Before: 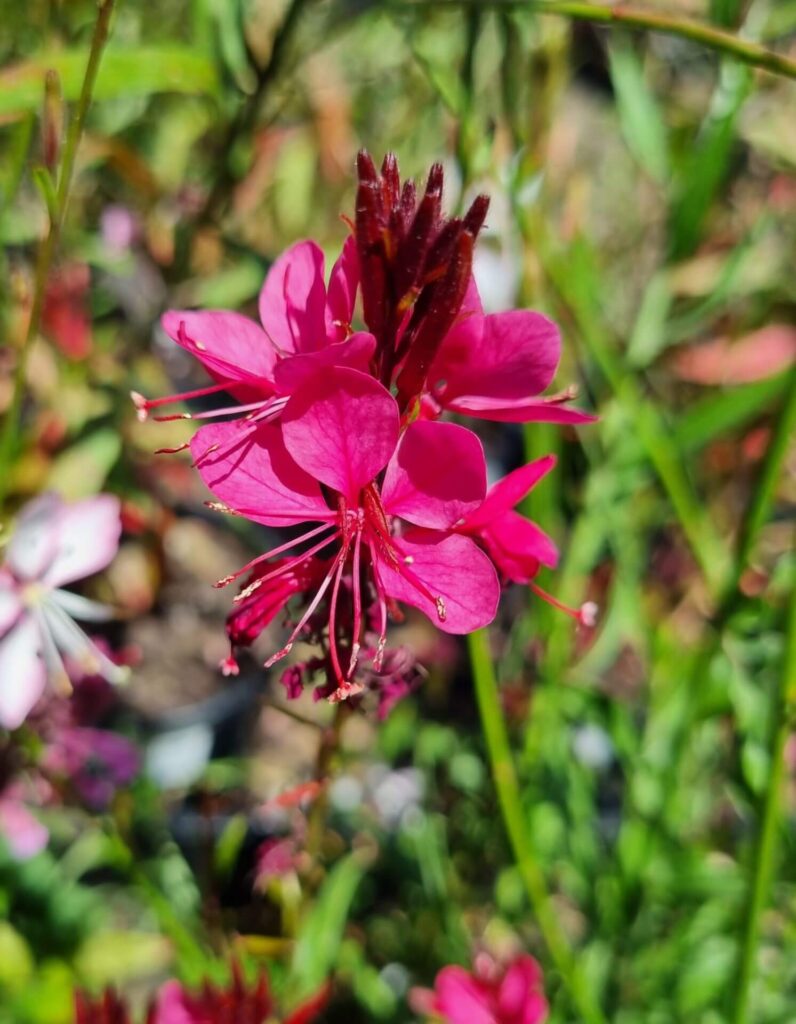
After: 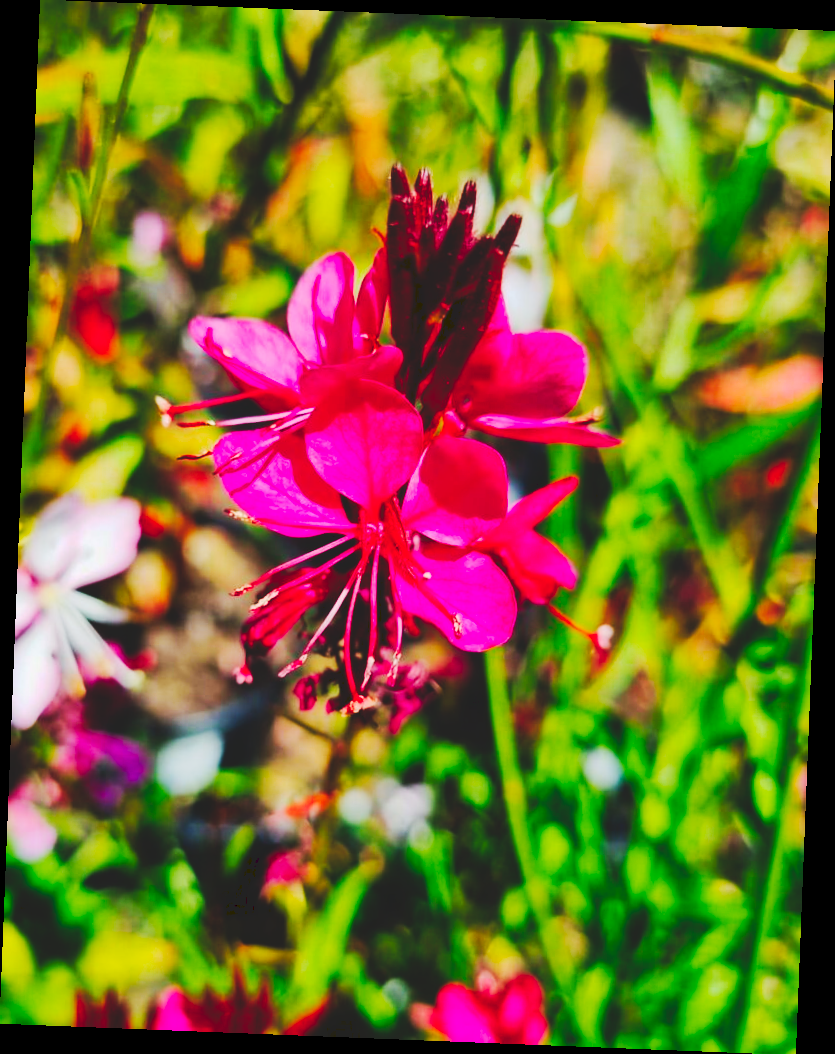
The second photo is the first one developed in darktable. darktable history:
rotate and perspective: rotation 2.27°, automatic cropping off
color balance rgb: linear chroma grading › global chroma 15%, perceptual saturation grading › global saturation 30%
tone curve: curves: ch0 [(0, 0) (0.003, 0.13) (0.011, 0.13) (0.025, 0.134) (0.044, 0.136) (0.069, 0.139) (0.1, 0.144) (0.136, 0.151) (0.177, 0.171) (0.224, 0.2) (0.277, 0.247) (0.335, 0.318) (0.399, 0.412) (0.468, 0.536) (0.543, 0.659) (0.623, 0.746) (0.709, 0.812) (0.801, 0.871) (0.898, 0.915) (1, 1)], preserve colors none
